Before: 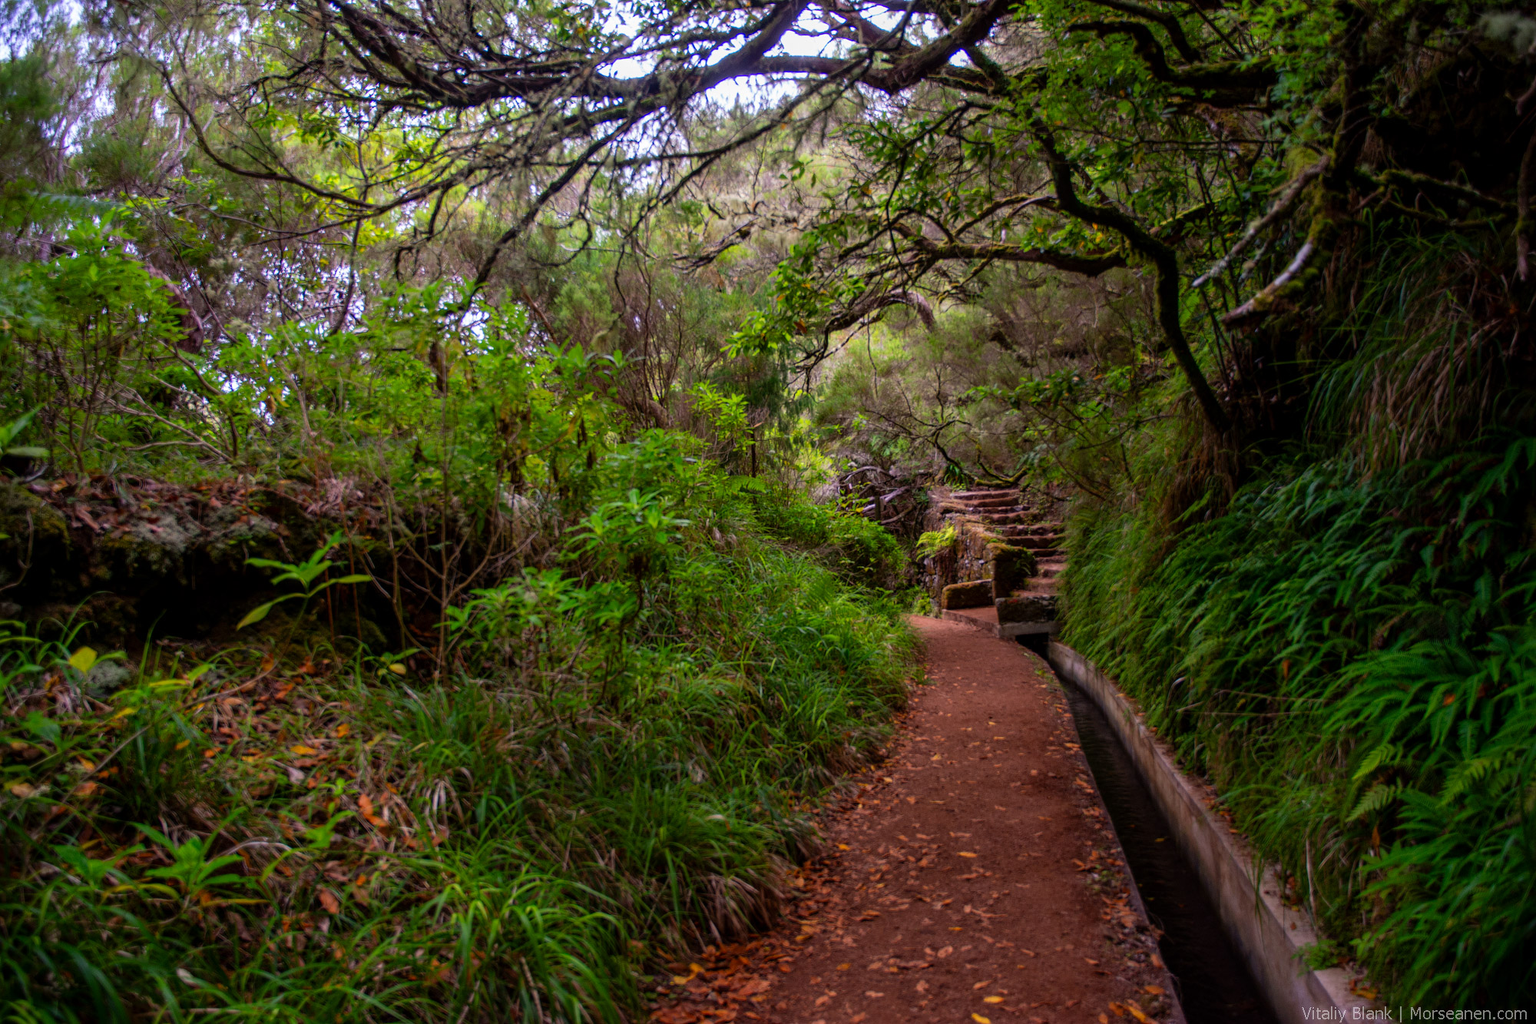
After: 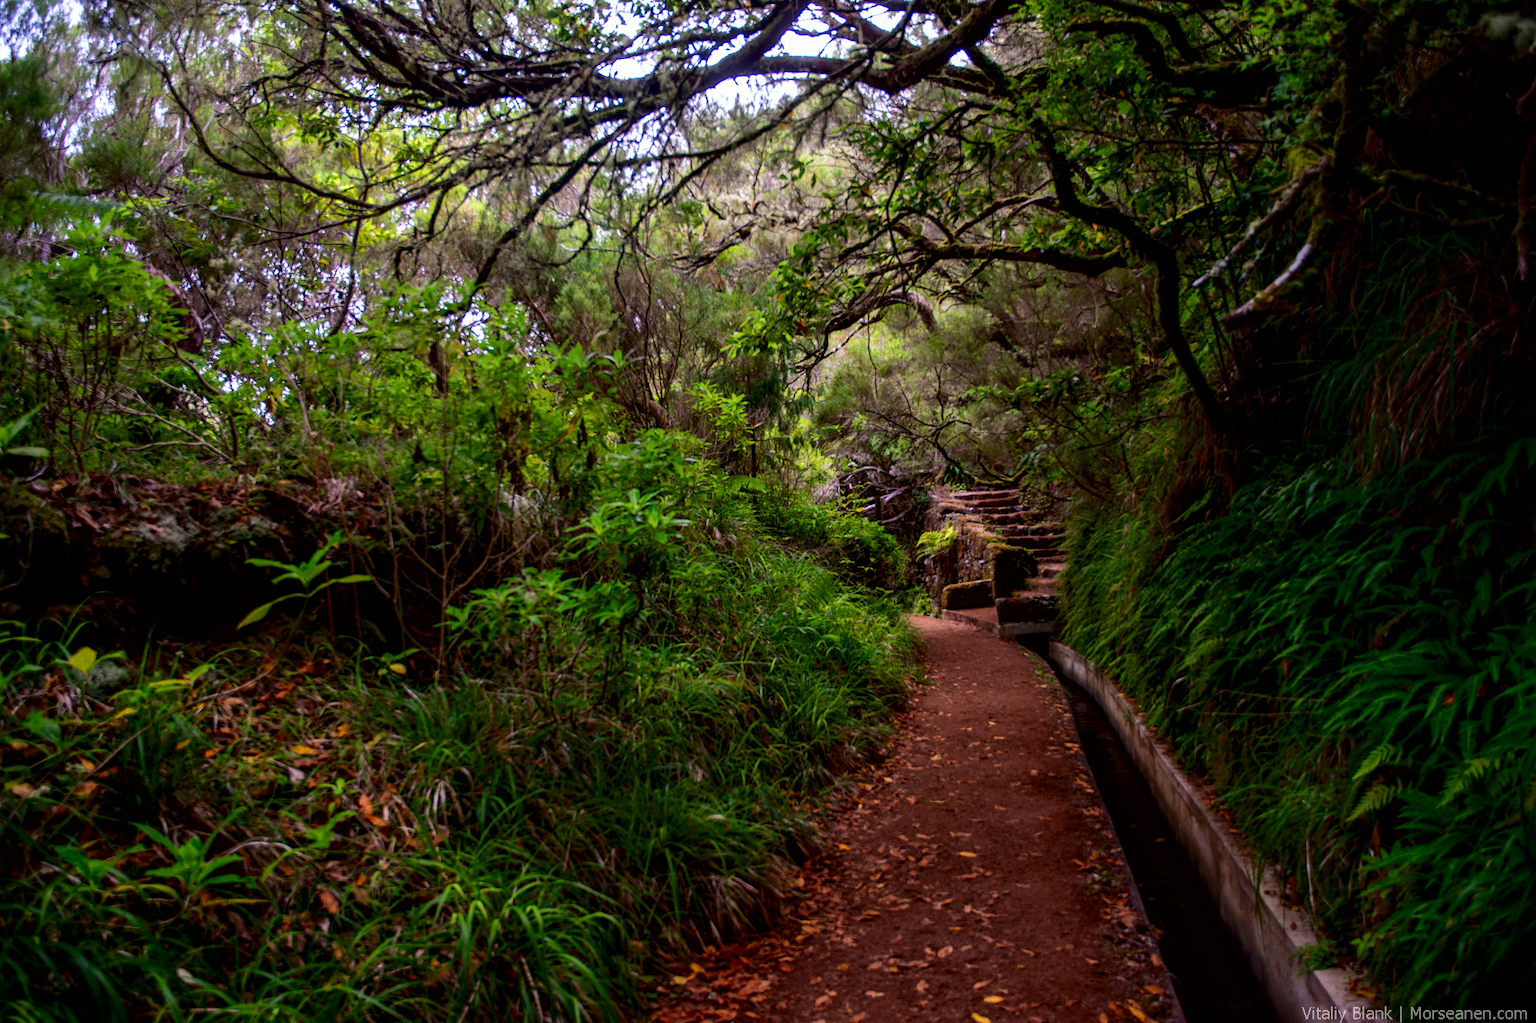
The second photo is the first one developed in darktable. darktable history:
shadows and highlights: shadows -63.09, white point adjustment -5.11, highlights 61.27
local contrast: mode bilateral grid, contrast 20, coarseness 50, detail 148%, midtone range 0.2
